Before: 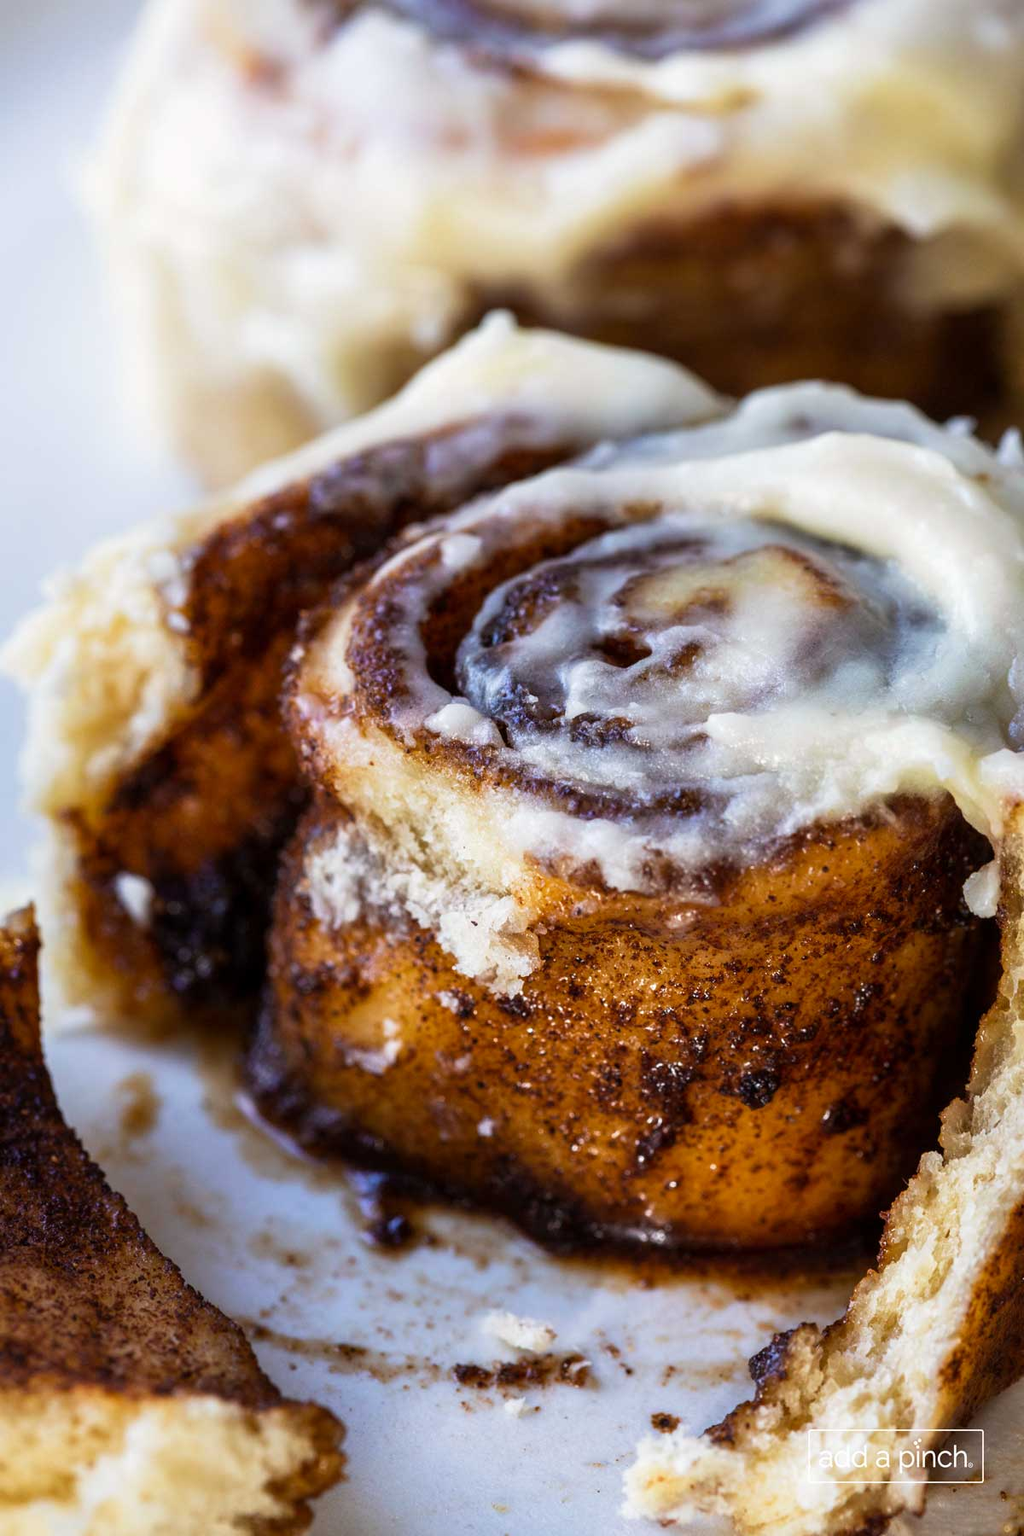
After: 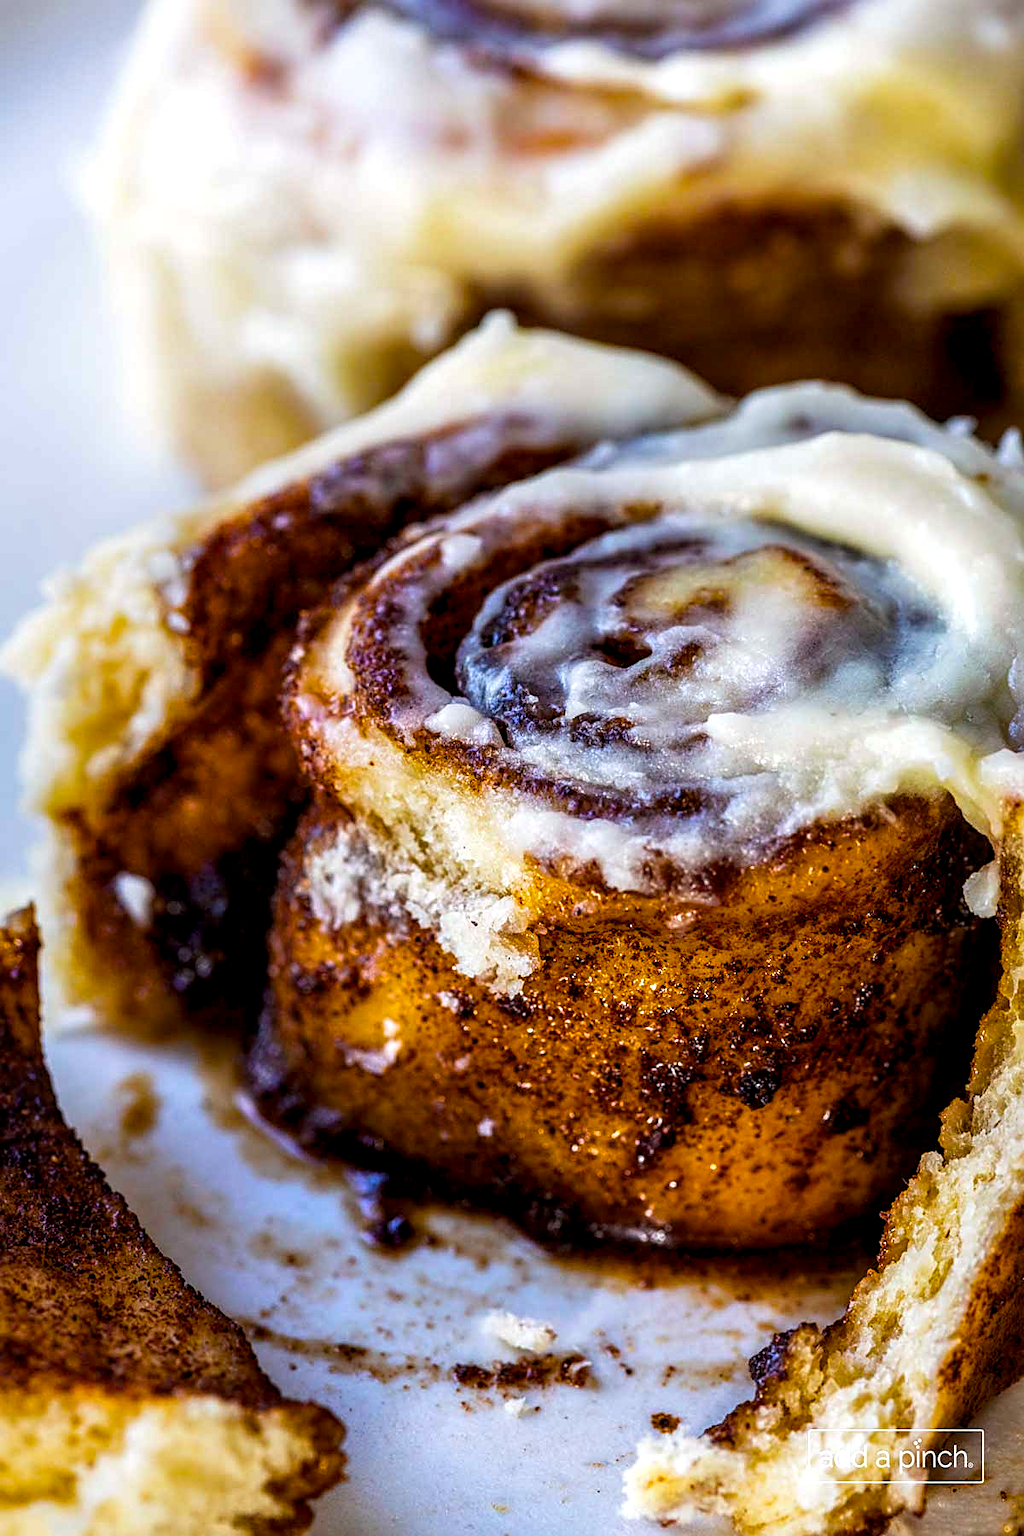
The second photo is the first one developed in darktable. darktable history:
sharpen: on, module defaults
local contrast: highlights 25%, detail 150%
color balance rgb: linear chroma grading › global chroma 15%, perceptual saturation grading › global saturation 30%
